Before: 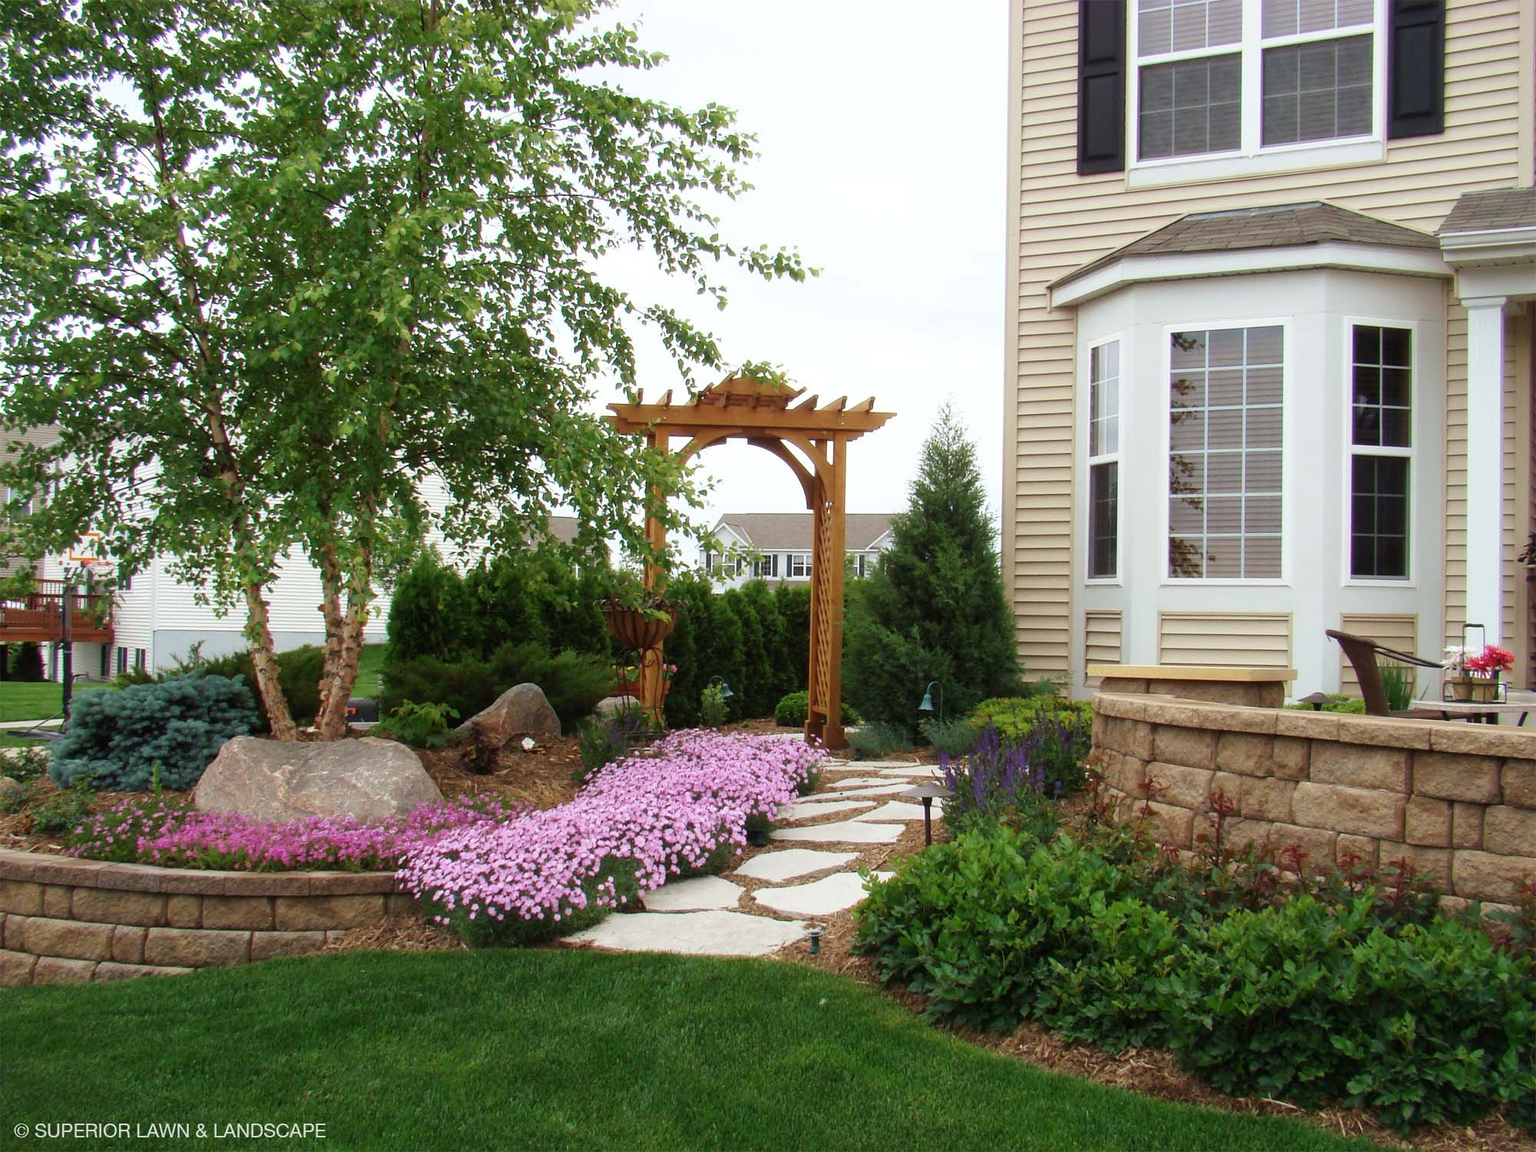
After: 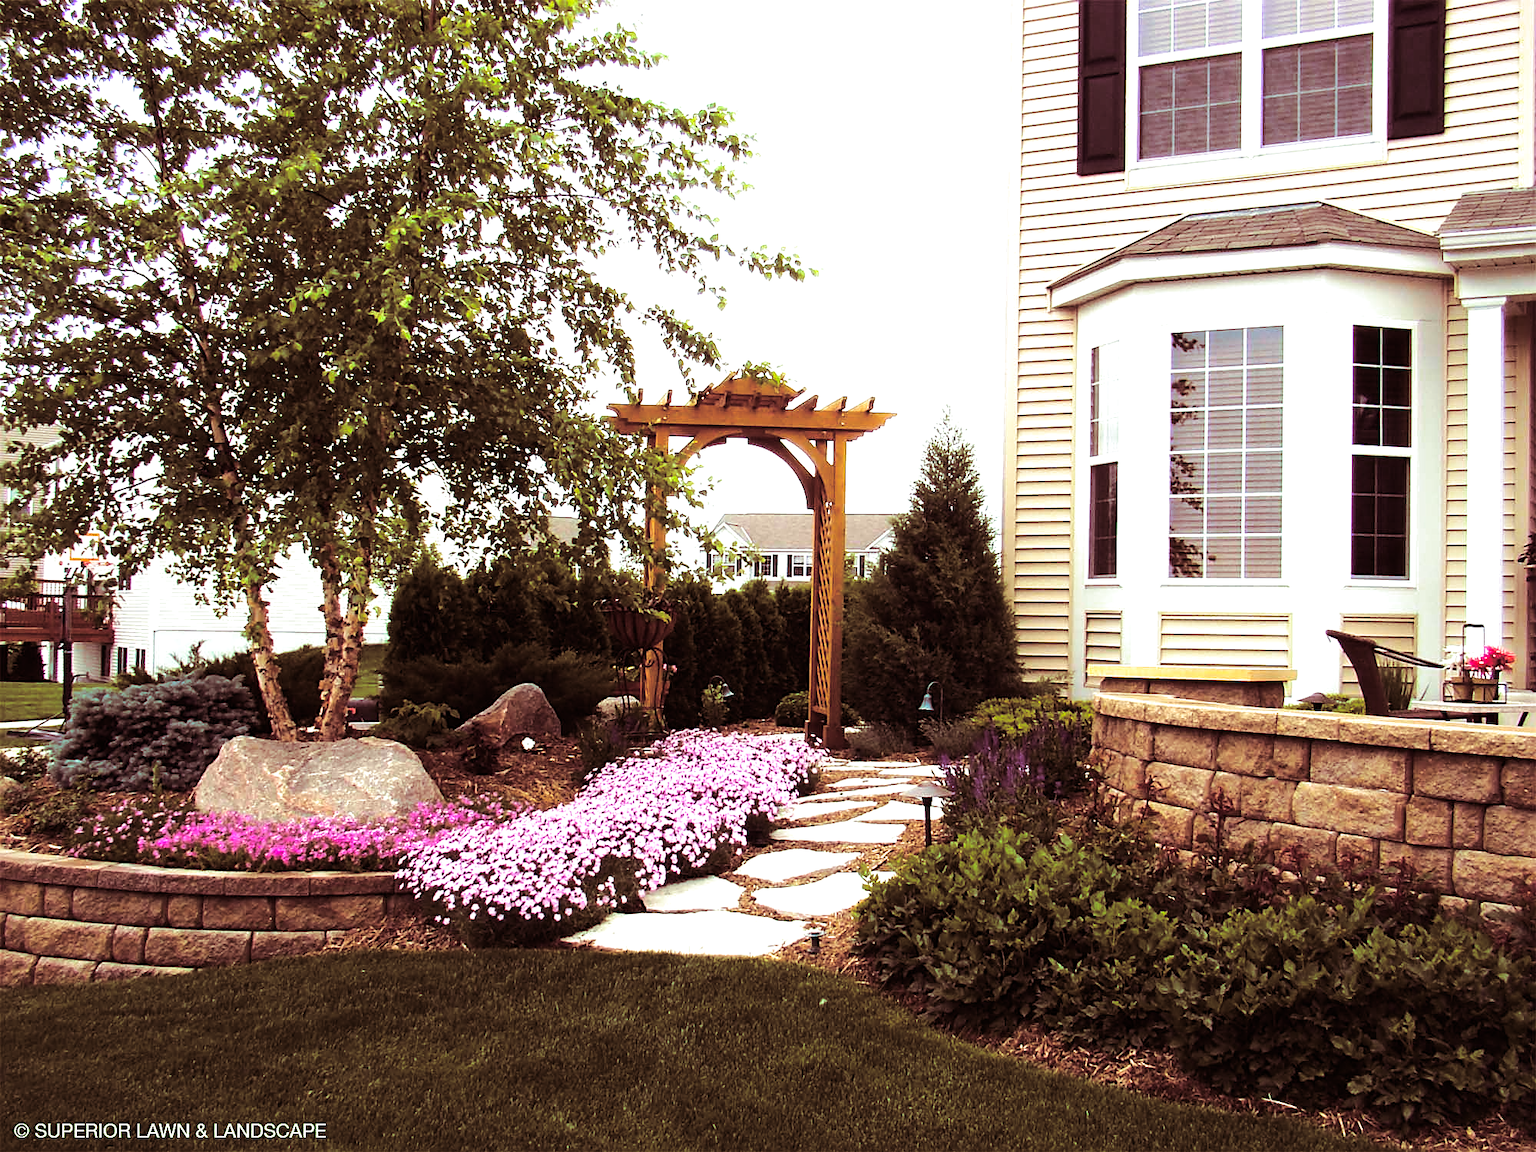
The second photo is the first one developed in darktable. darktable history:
tone equalizer: -8 EV -1.08 EV, -7 EV -1.01 EV, -6 EV -0.867 EV, -5 EV -0.578 EV, -3 EV 0.578 EV, -2 EV 0.867 EV, -1 EV 1.01 EV, +0 EV 1.08 EV, edges refinement/feathering 500, mask exposure compensation -1.57 EV, preserve details no
color balance rgb: perceptual saturation grading › global saturation 25%, perceptual brilliance grading › mid-tones 10%, perceptual brilliance grading › shadows 15%, global vibrance 20%
split-toning: compress 20%
sharpen: on, module defaults
